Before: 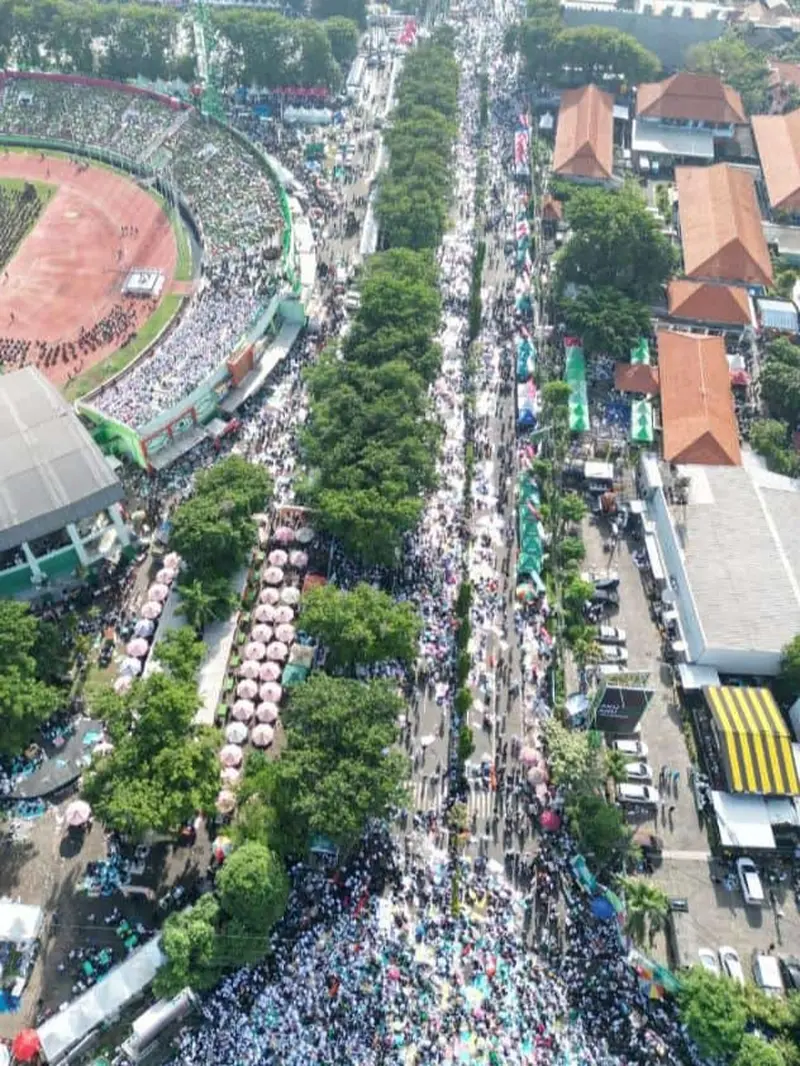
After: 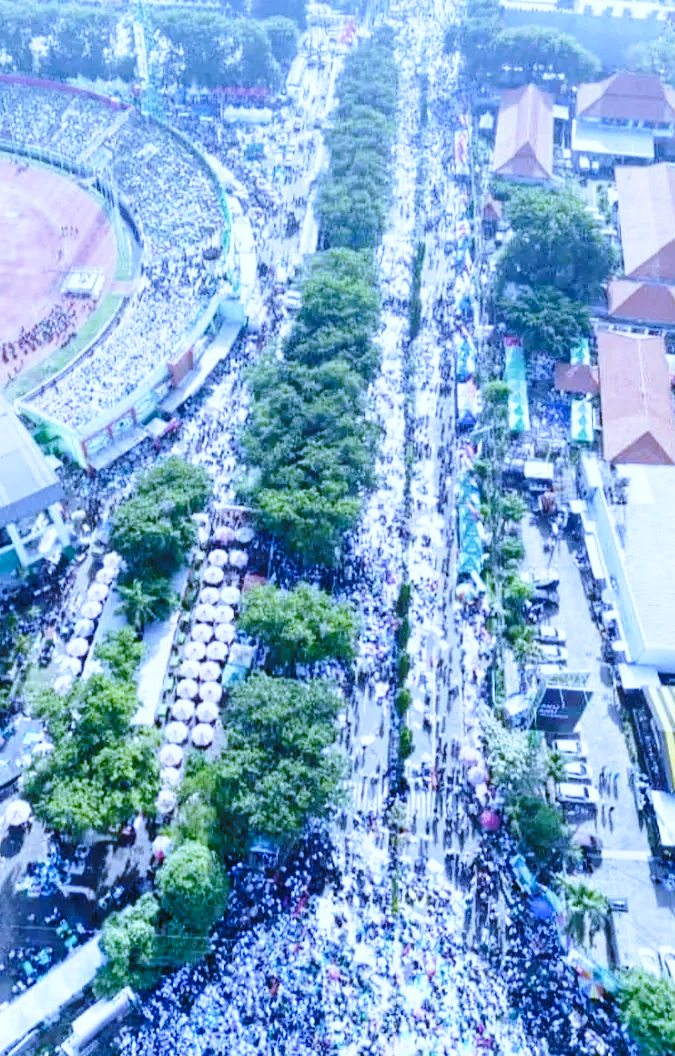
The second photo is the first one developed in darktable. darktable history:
crop: left 7.598%, right 7.873%
base curve: curves: ch0 [(0, 0) (0.028, 0.03) (0.121, 0.232) (0.46, 0.748) (0.859, 0.968) (1, 1)], preserve colors none
white balance: red 0.766, blue 1.537
